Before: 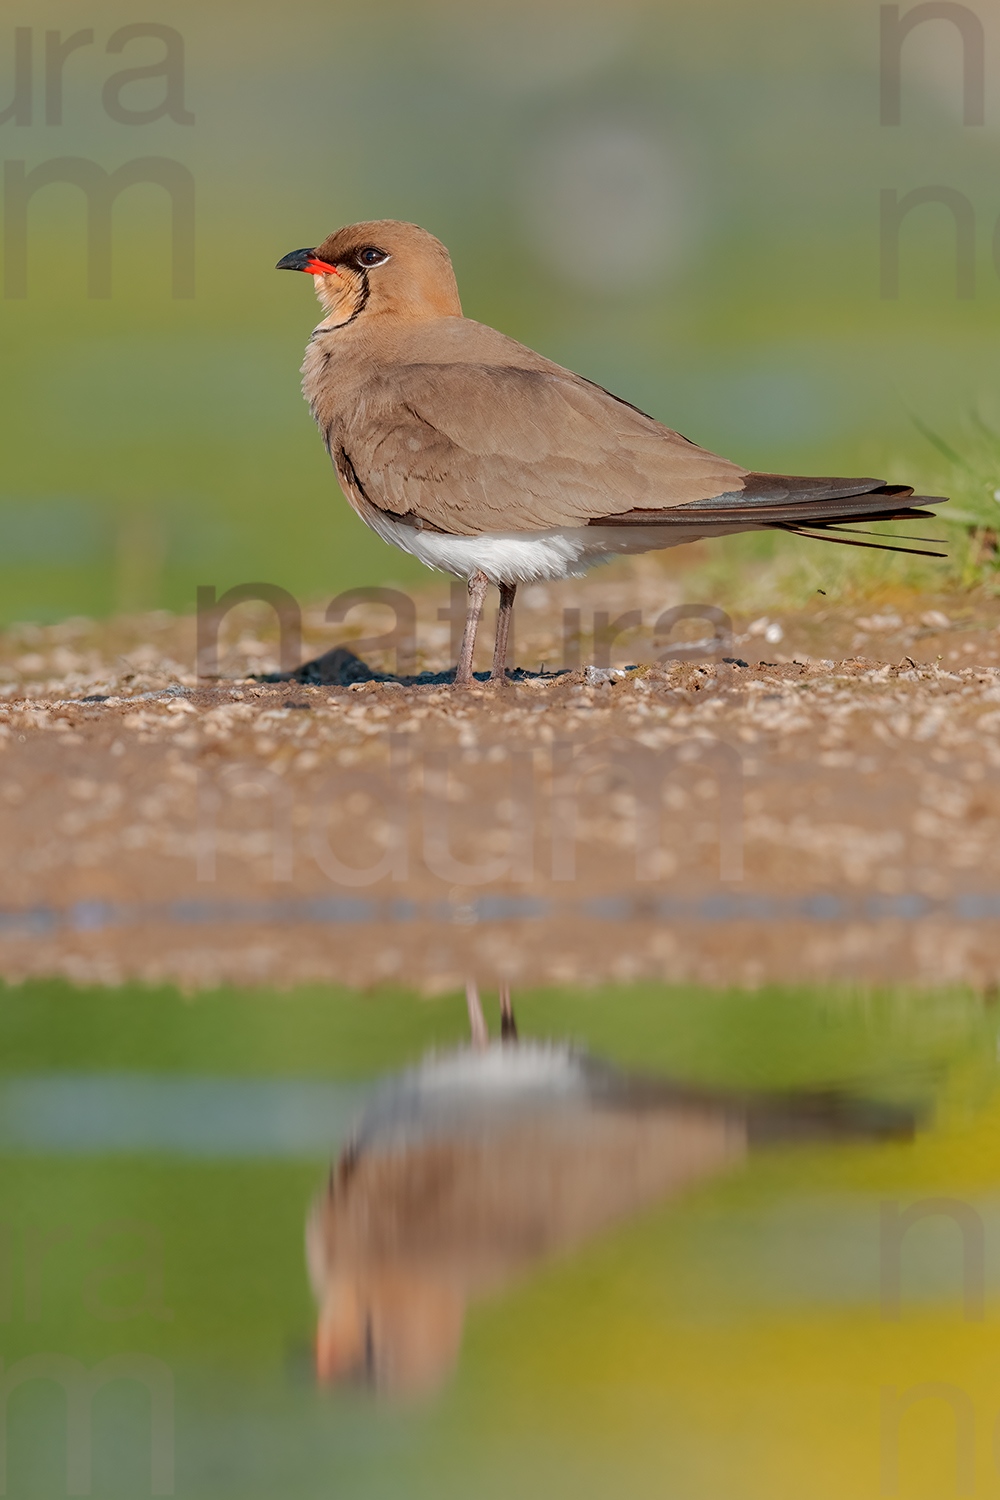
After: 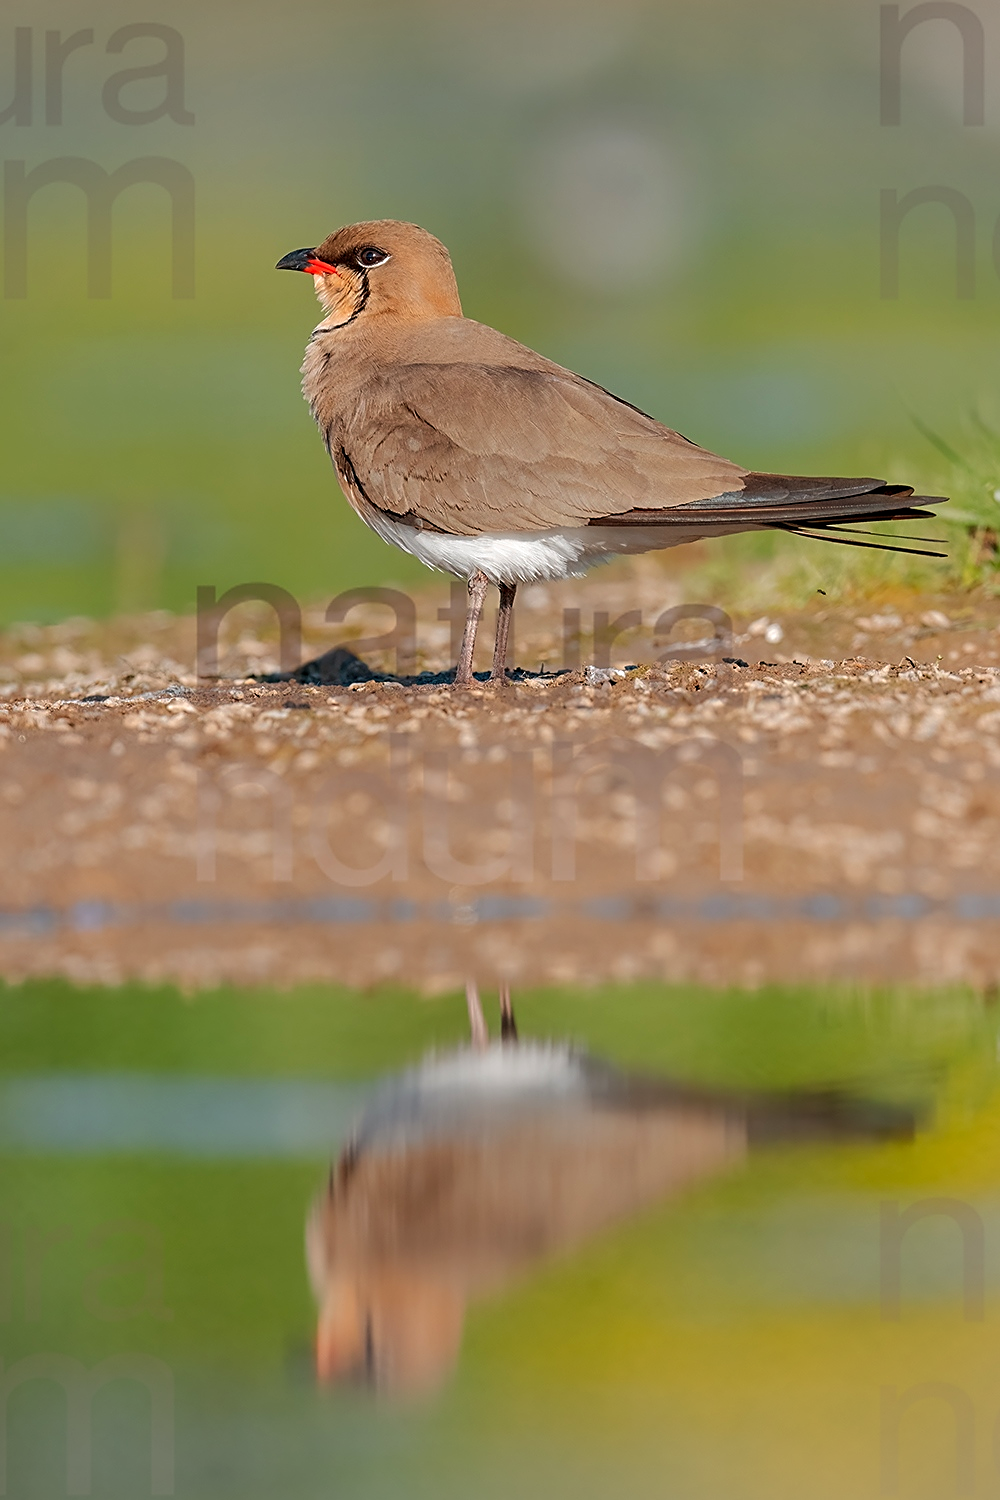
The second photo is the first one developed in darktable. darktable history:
vignetting: brightness -0.167
sharpen: on, module defaults
color balance: contrast 10%
